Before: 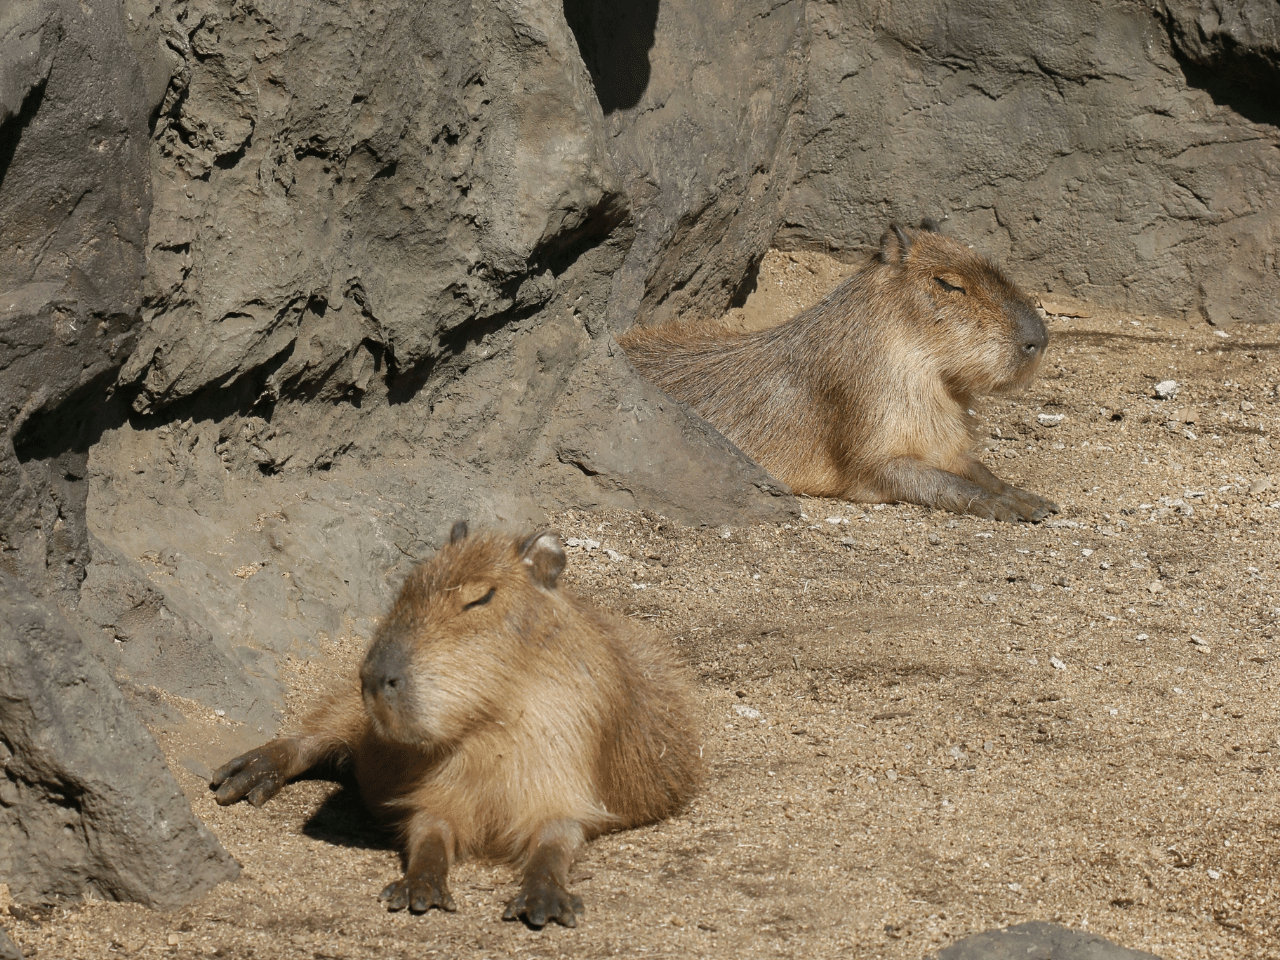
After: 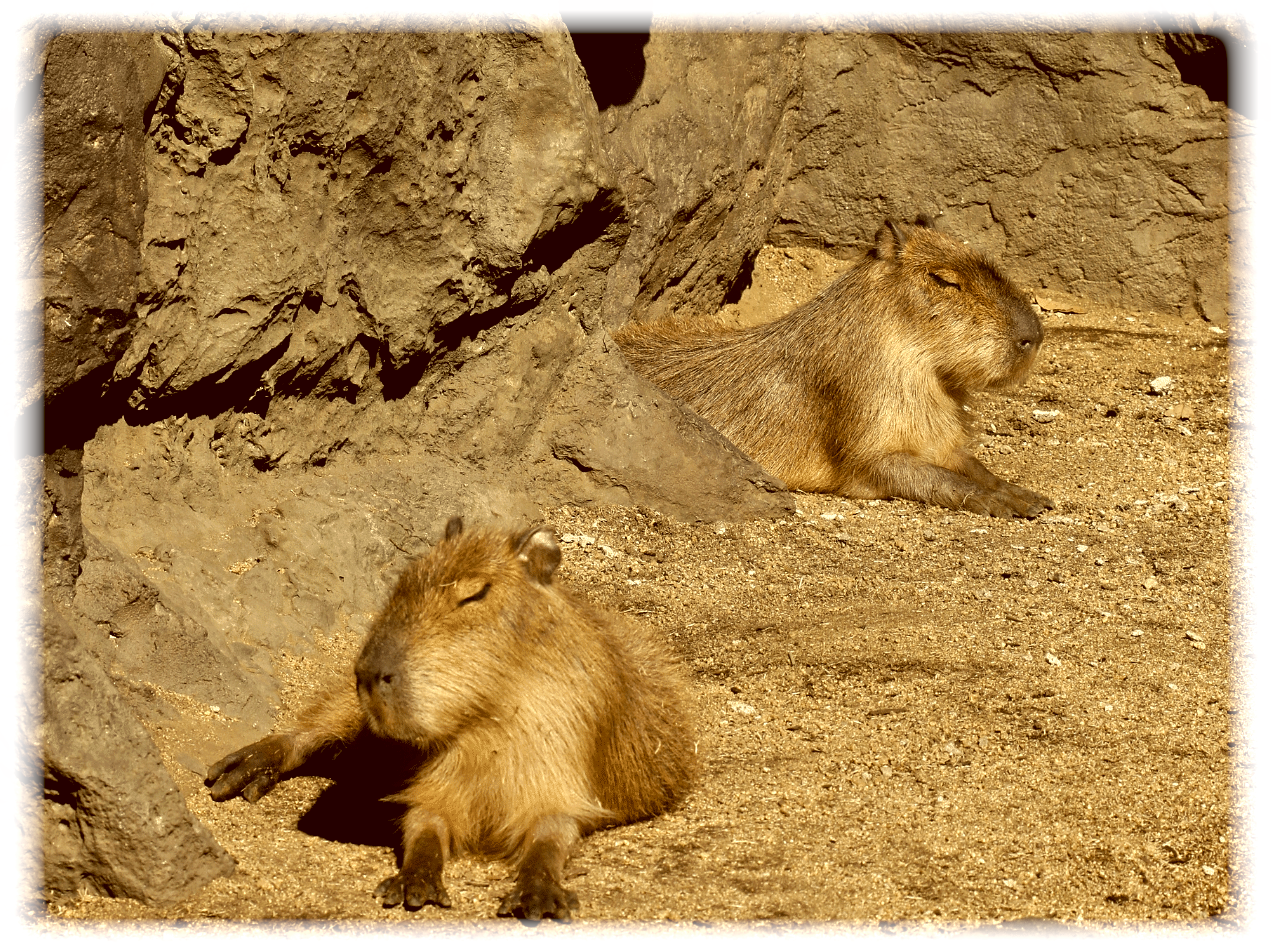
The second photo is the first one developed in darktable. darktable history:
vignetting: fall-off start 93%, fall-off radius 5%, brightness 1, saturation -0.49, automatic ratio true, width/height ratio 1.332, shape 0.04, unbound false
levels: levels [0.182, 0.542, 0.902]
tone equalizer: -8 EV 0.001 EV, -7 EV -0.004 EV, -6 EV 0.009 EV, -5 EV 0.032 EV, -4 EV 0.276 EV, -3 EV 0.644 EV, -2 EV 0.584 EV, -1 EV 0.187 EV, +0 EV 0.024 EV
color correction: highlights a* 1.12, highlights b* 24.26, shadows a* 15.58, shadows b* 24.26
crop: left 0.434%, top 0.485%, right 0.244%, bottom 0.386%
